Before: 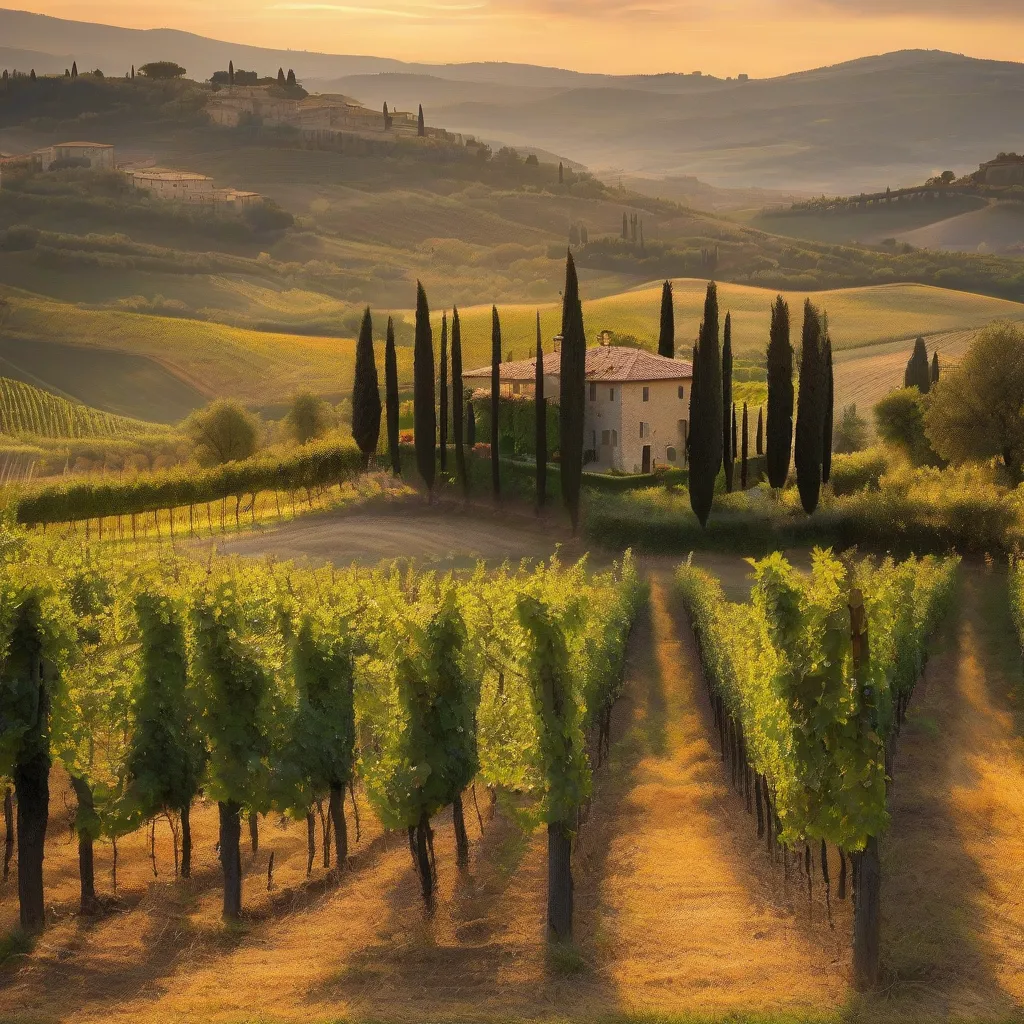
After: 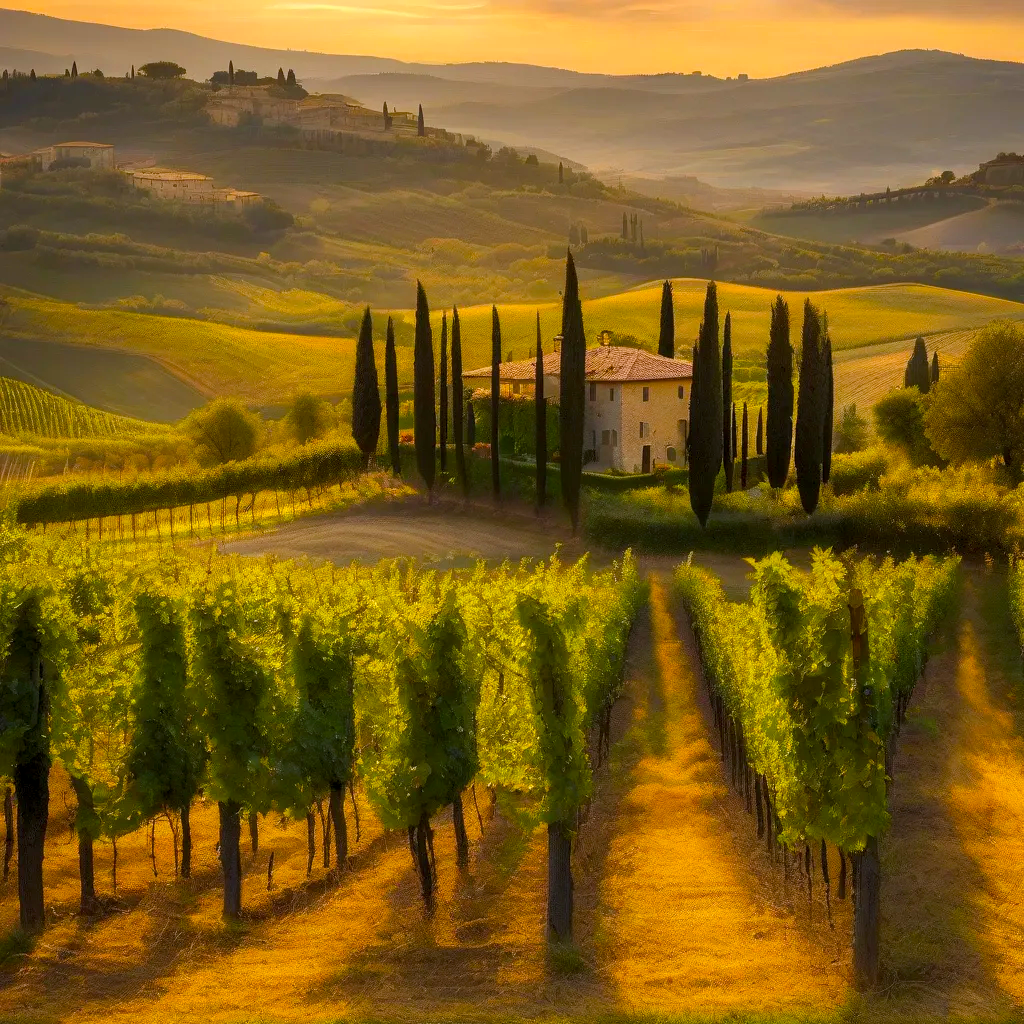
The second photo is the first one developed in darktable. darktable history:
color balance rgb: linear chroma grading › shadows 19.799%, linear chroma grading › highlights 3.458%, linear chroma grading › mid-tones 10.201%, perceptual saturation grading › global saturation 25.142%, global vibrance 20%
local contrast: on, module defaults
